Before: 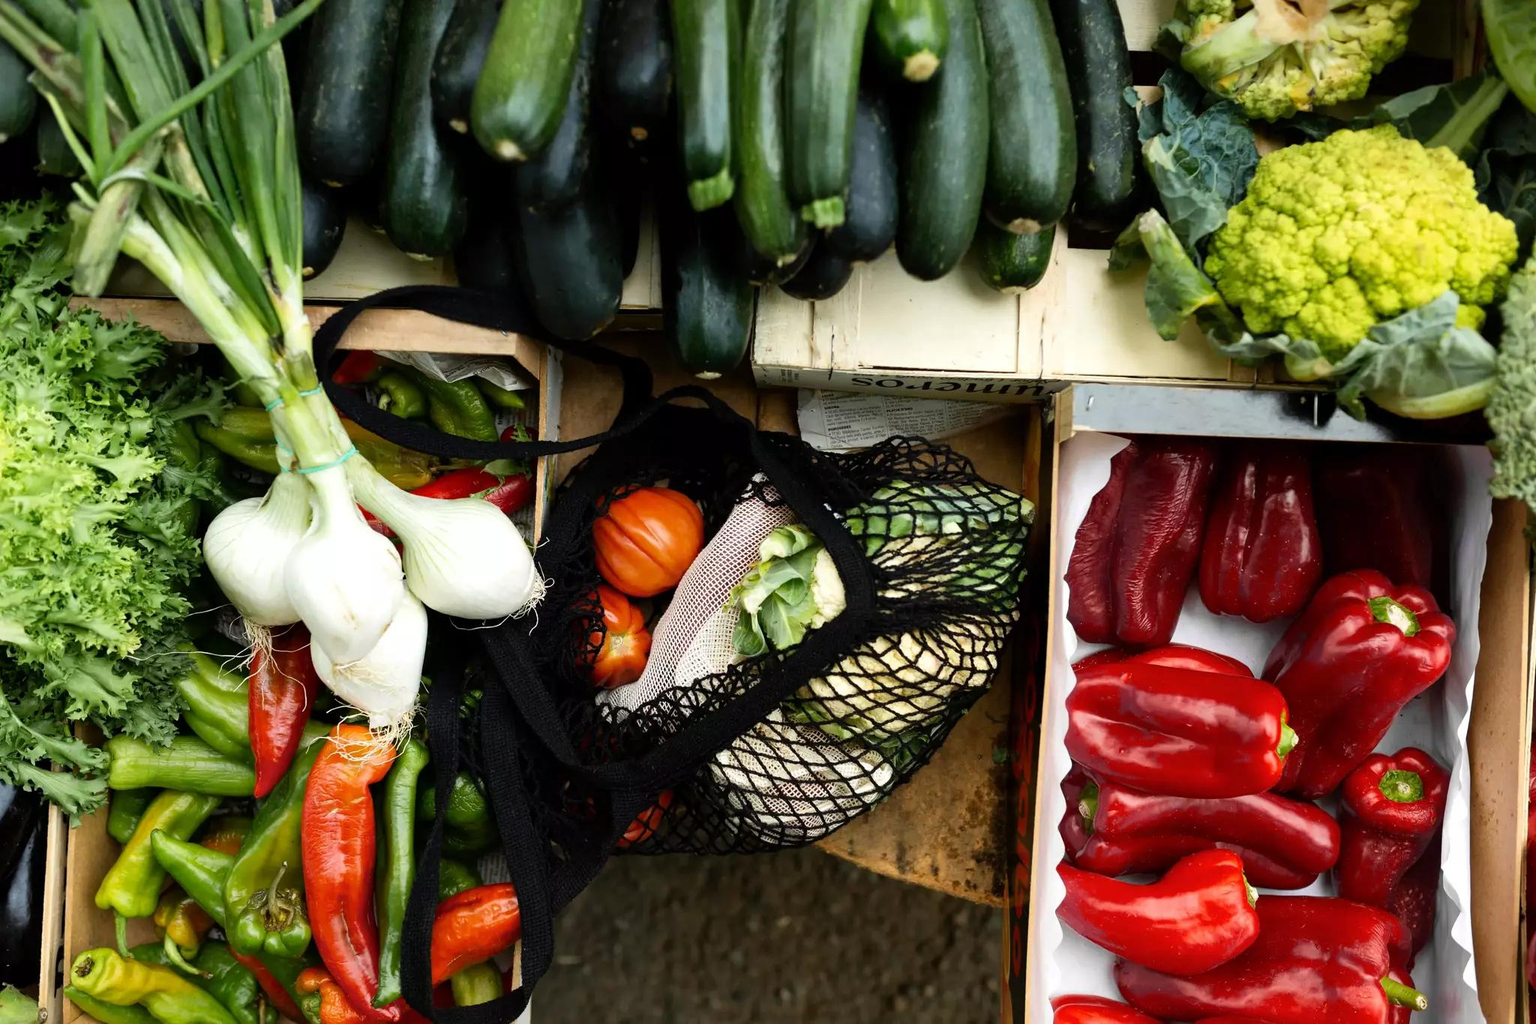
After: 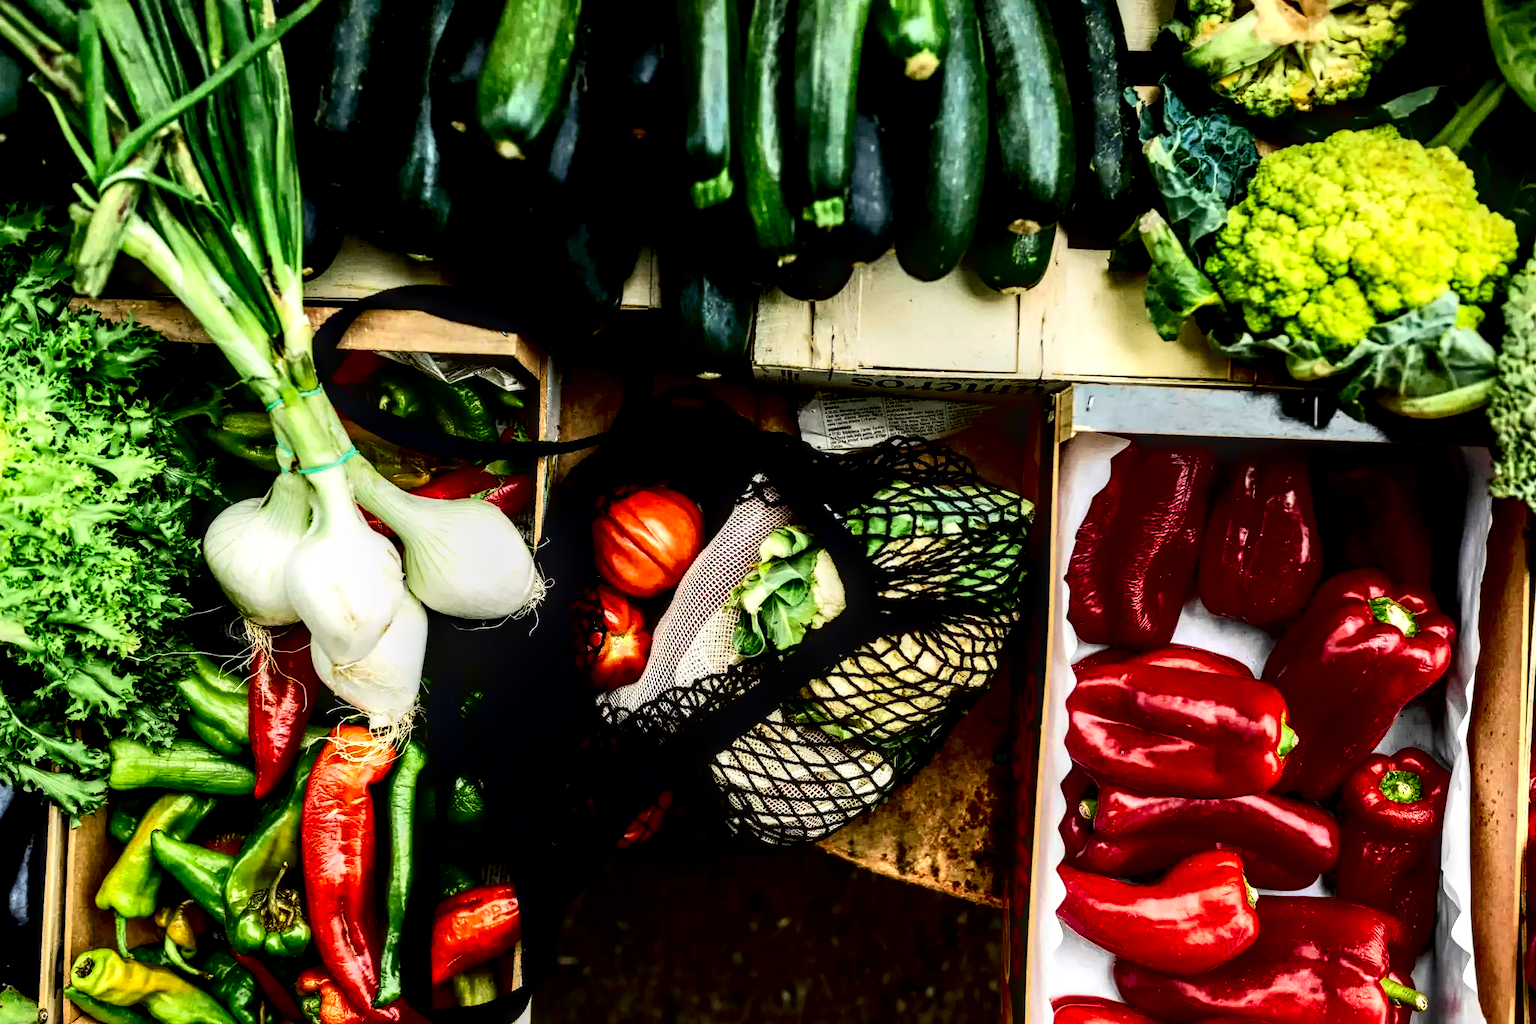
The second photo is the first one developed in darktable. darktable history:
local contrast: highlights 18%, detail 185%
tone curve: curves: ch0 [(0, 0.013) (0.054, 0.018) (0.205, 0.191) (0.289, 0.292) (0.39, 0.424) (0.493, 0.551) (0.666, 0.743) (0.795, 0.841) (1, 0.998)]; ch1 [(0, 0) (0.385, 0.343) (0.439, 0.415) (0.494, 0.495) (0.501, 0.501) (0.51, 0.509) (0.548, 0.554) (0.586, 0.614) (0.66, 0.706) (0.783, 0.804) (1, 1)]; ch2 [(0, 0) (0.304, 0.31) (0.403, 0.399) (0.441, 0.428) (0.47, 0.469) (0.498, 0.496) (0.524, 0.538) (0.566, 0.579) (0.633, 0.665) (0.7, 0.711) (1, 1)], color space Lab, independent channels, preserve colors none
contrast brightness saturation: contrast 0.223, brightness -0.181, saturation 0.236
